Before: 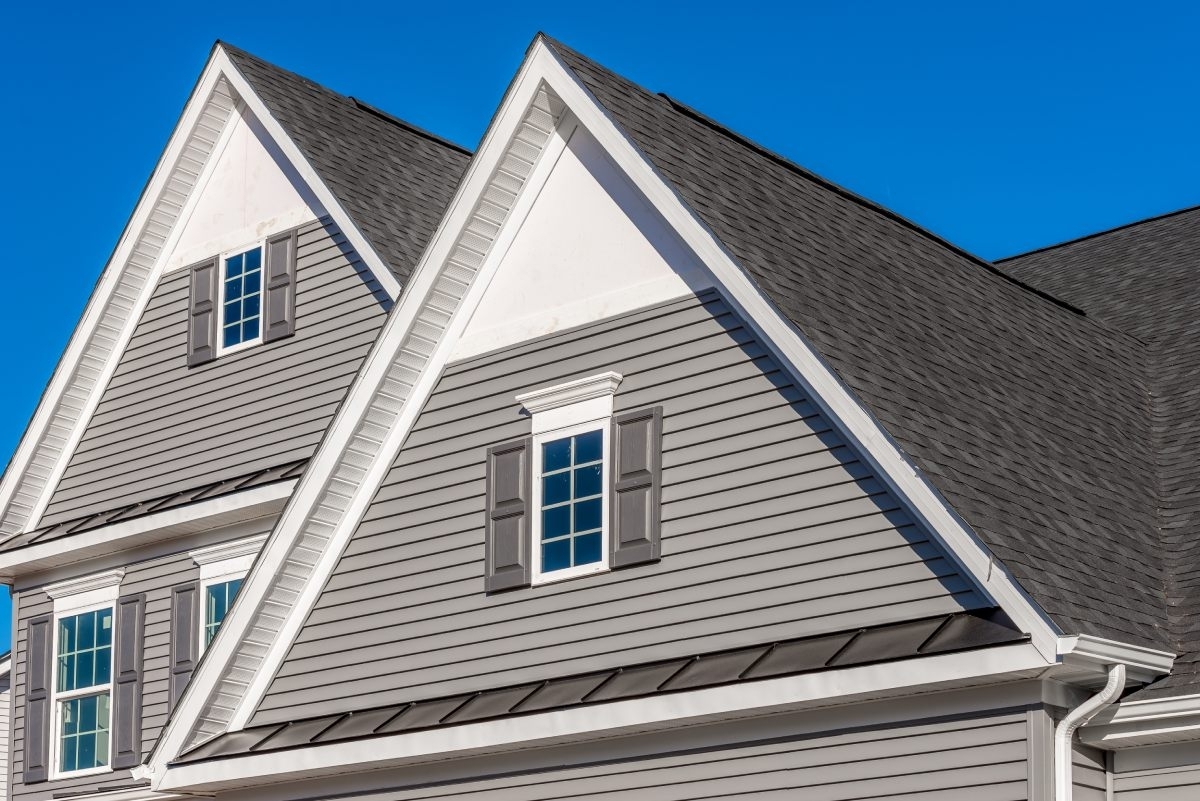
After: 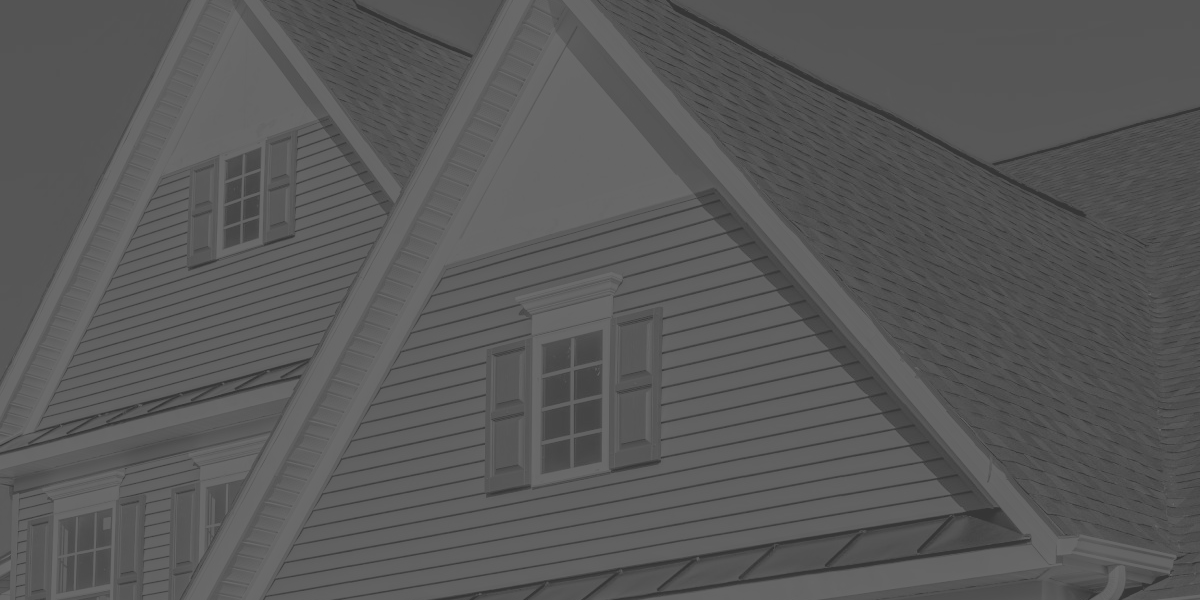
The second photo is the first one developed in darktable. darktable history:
colorize: hue 194.4°, saturation 29%, source mix 61.75%, lightness 3.98%, version 1
contrast brightness saturation: contrast -0.32, brightness 0.75, saturation -0.78
crop and rotate: top 12.5%, bottom 12.5%
tone equalizer: -8 EV -0.002 EV, -7 EV 0.005 EV, -6 EV -0.008 EV, -5 EV 0.007 EV, -4 EV -0.042 EV, -3 EV -0.233 EV, -2 EV -0.662 EV, -1 EV -0.983 EV, +0 EV -0.969 EV, smoothing diameter 2%, edges refinement/feathering 20, mask exposure compensation -1.57 EV, filter diffusion 5
white balance: emerald 1
monochrome: a 32, b 64, size 2.3
color balance: on, module defaults
